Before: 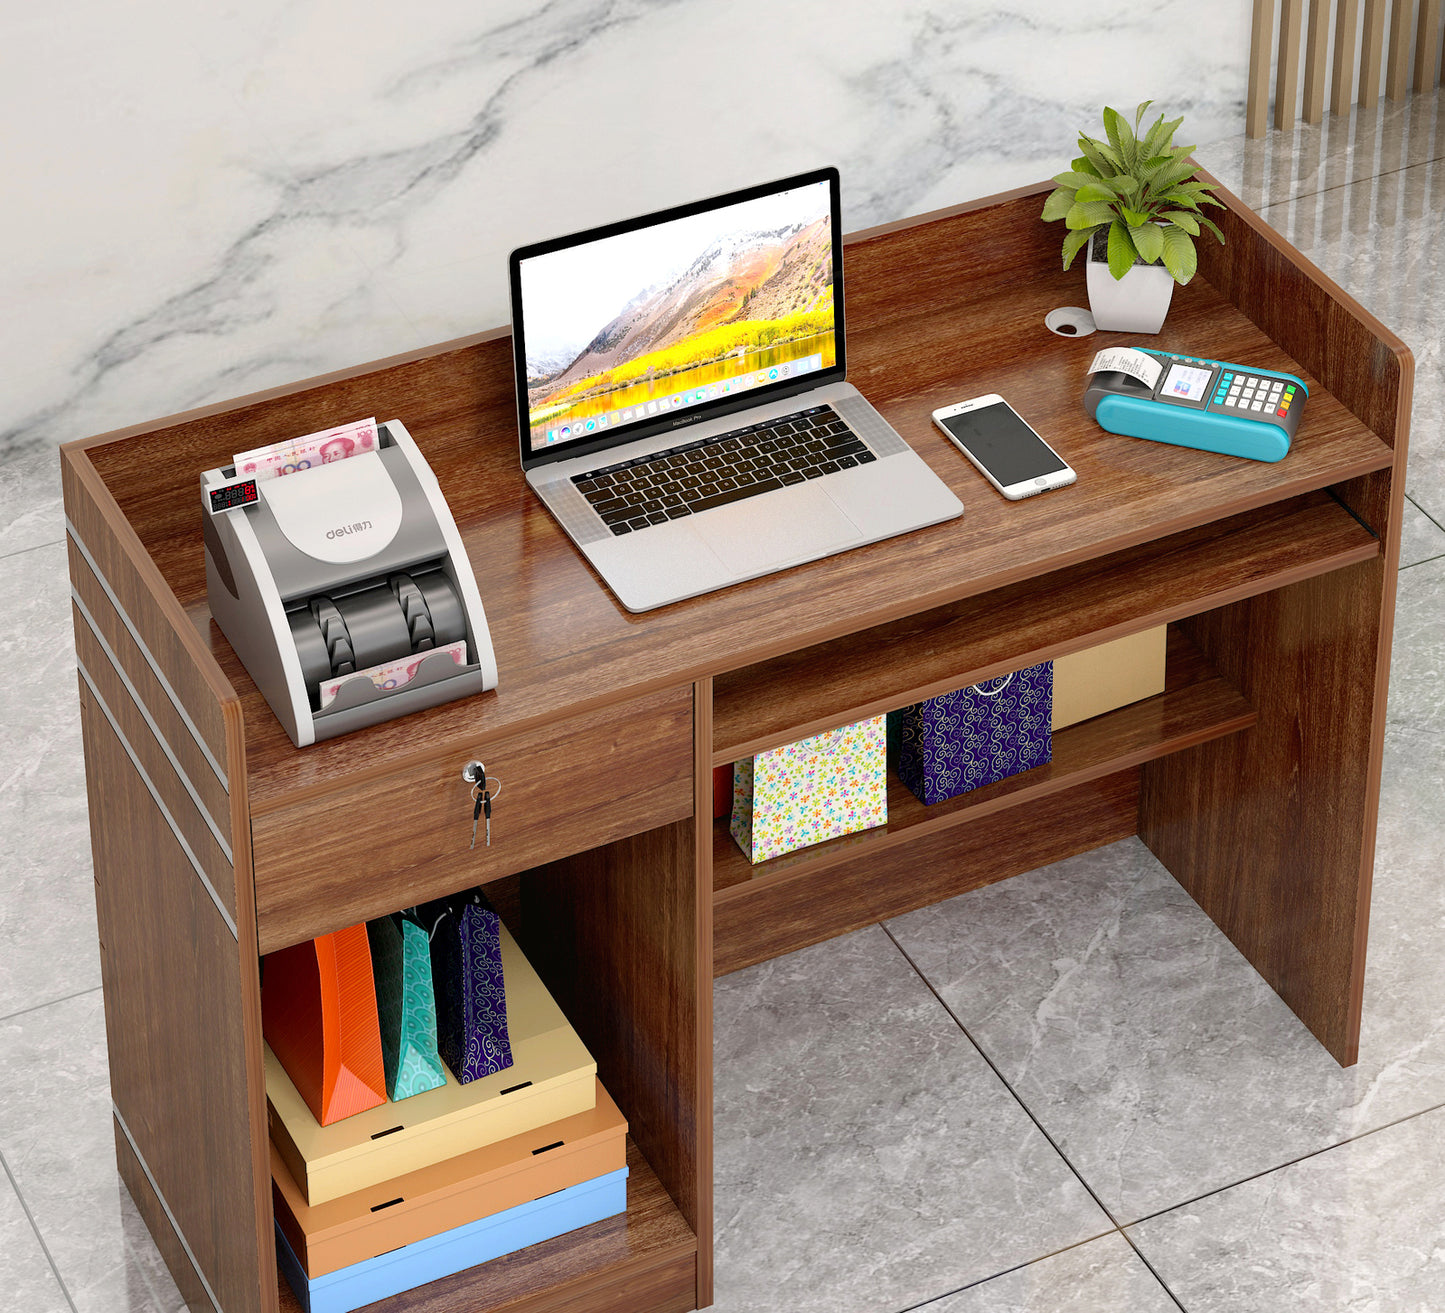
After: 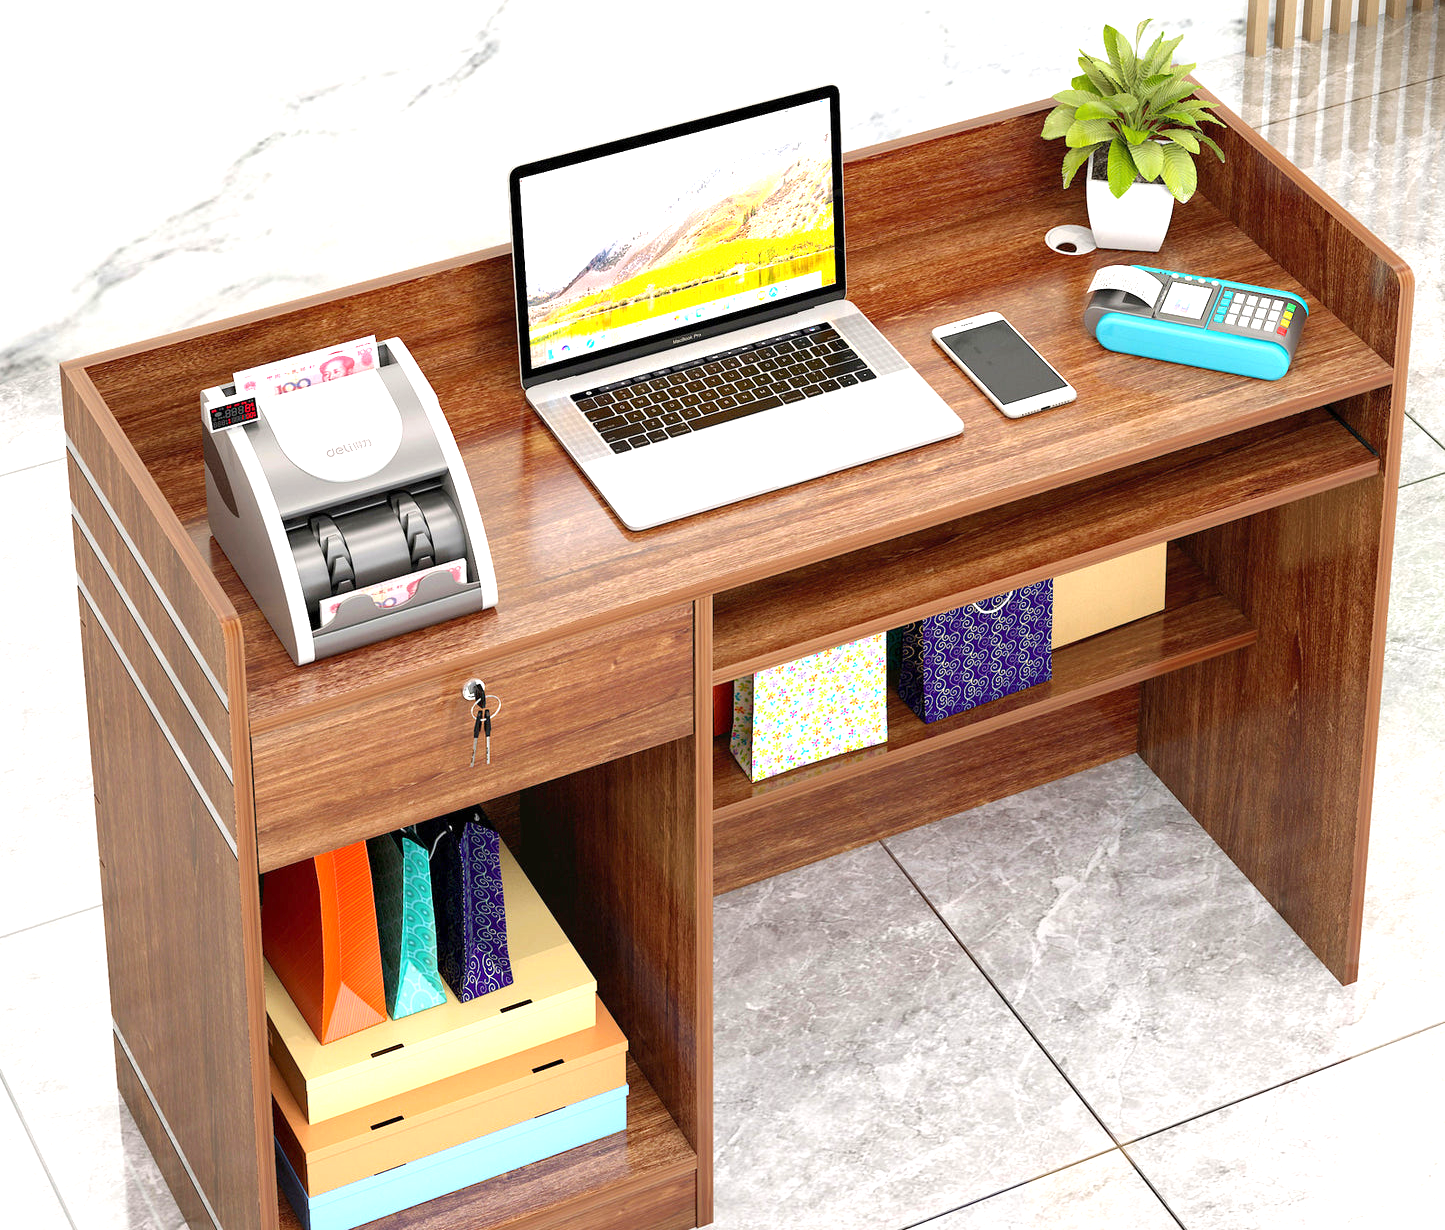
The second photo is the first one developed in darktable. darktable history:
exposure: exposure 1 EV, compensate highlight preservation false
white balance: emerald 1
color balance: on, module defaults
crop and rotate: top 6.25%
